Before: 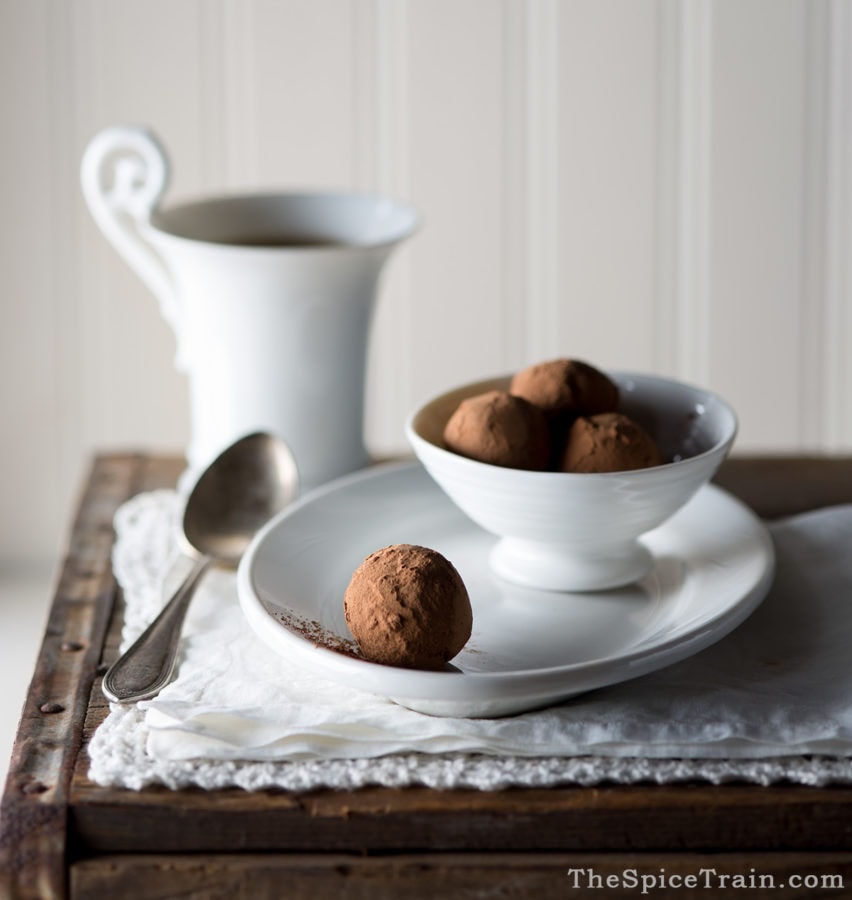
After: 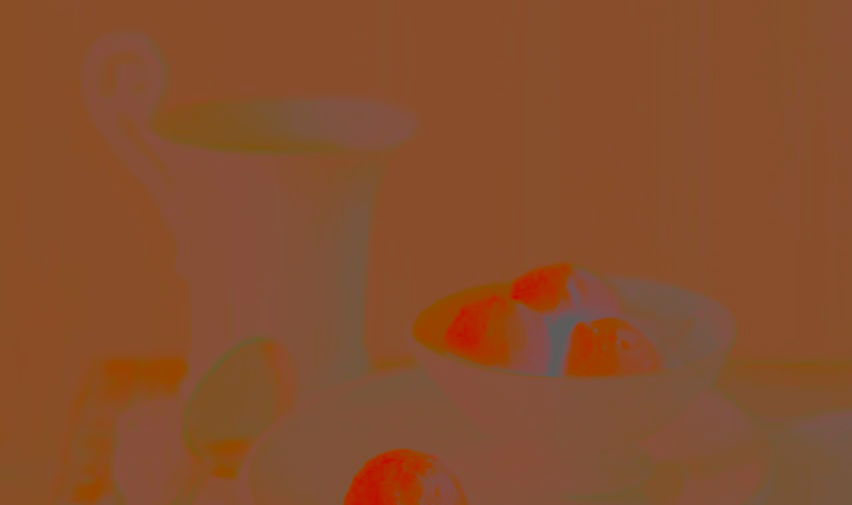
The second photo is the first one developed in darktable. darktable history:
contrast brightness saturation: contrast -0.99, brightness -0.17, saturation 0.75
color balance rgb: shadows lift › luminance -5%, shadows lift › chroma 1.1%, shadows lift › hue 219°, power › luminance 10%, power › chroma 2.83%, power › hue 60°, highlights gain › chroma 4.52%, highlights gain › hue 33.33°, saturation formula JzAzBz (2021)
crop and rotate: top 10.605%, bottom 33.274%
